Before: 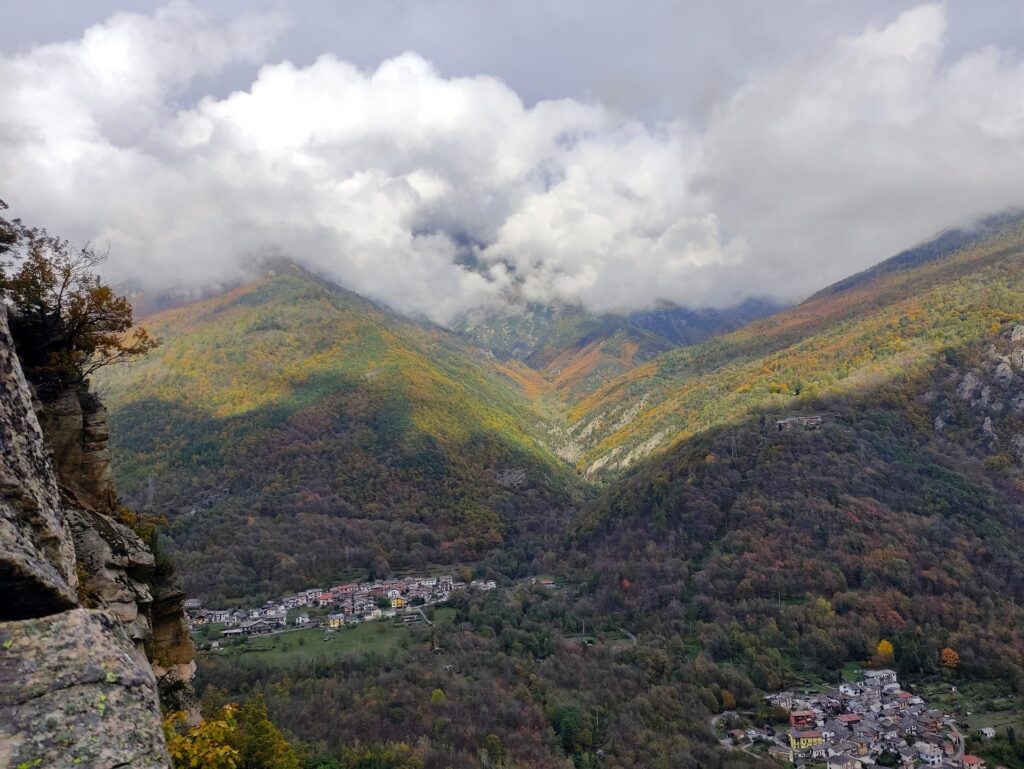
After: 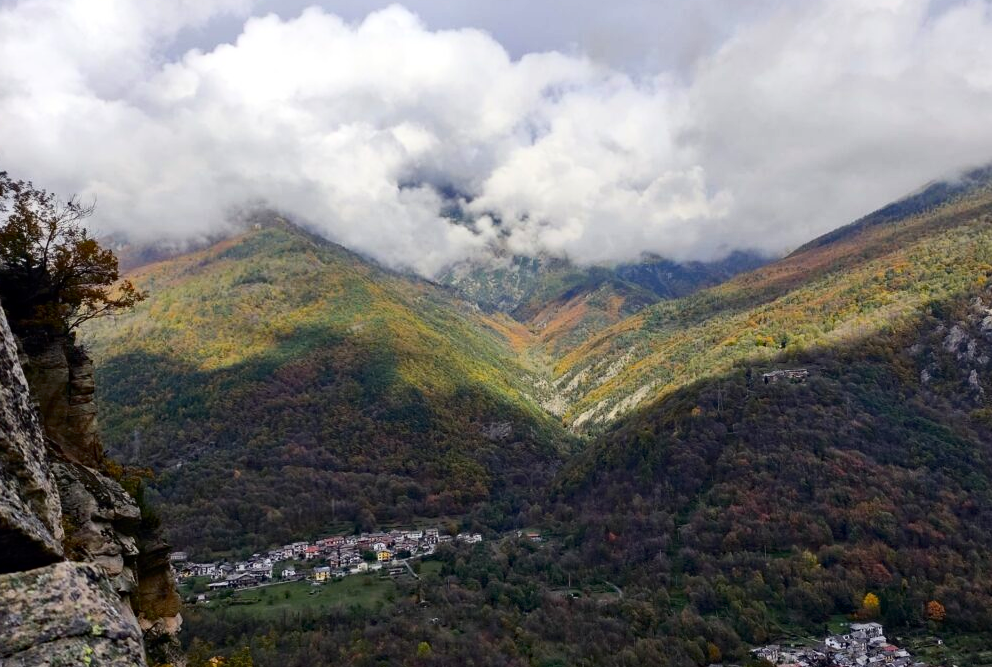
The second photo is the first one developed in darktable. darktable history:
contrast brightness saturation: contrast 0.222
crop: left 1.435%, top 6.159%, right 1.612%, bottom 6.991%
haze removal: strength 0.255, distance 0.249, adaptive false
